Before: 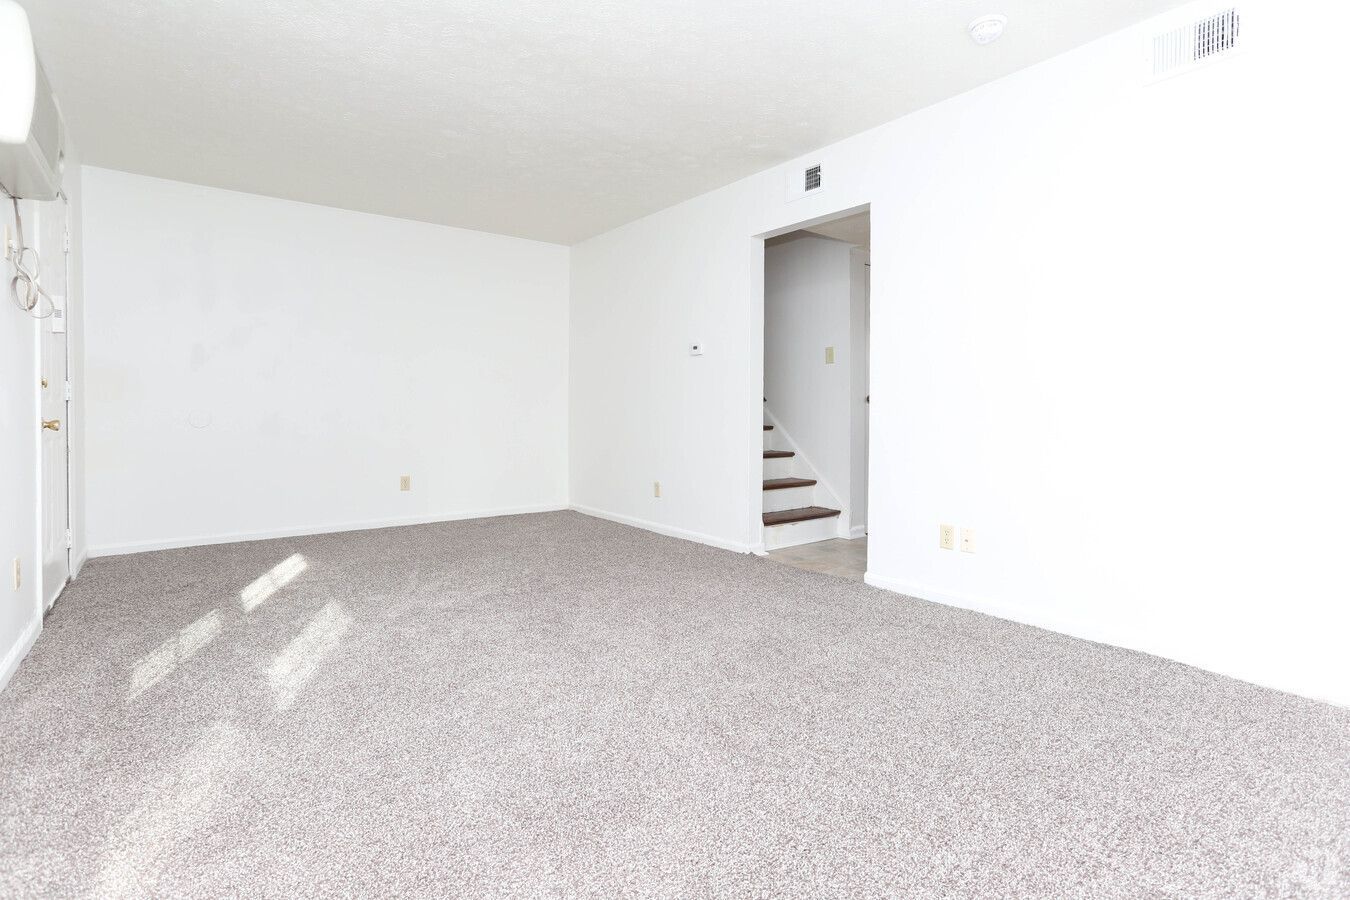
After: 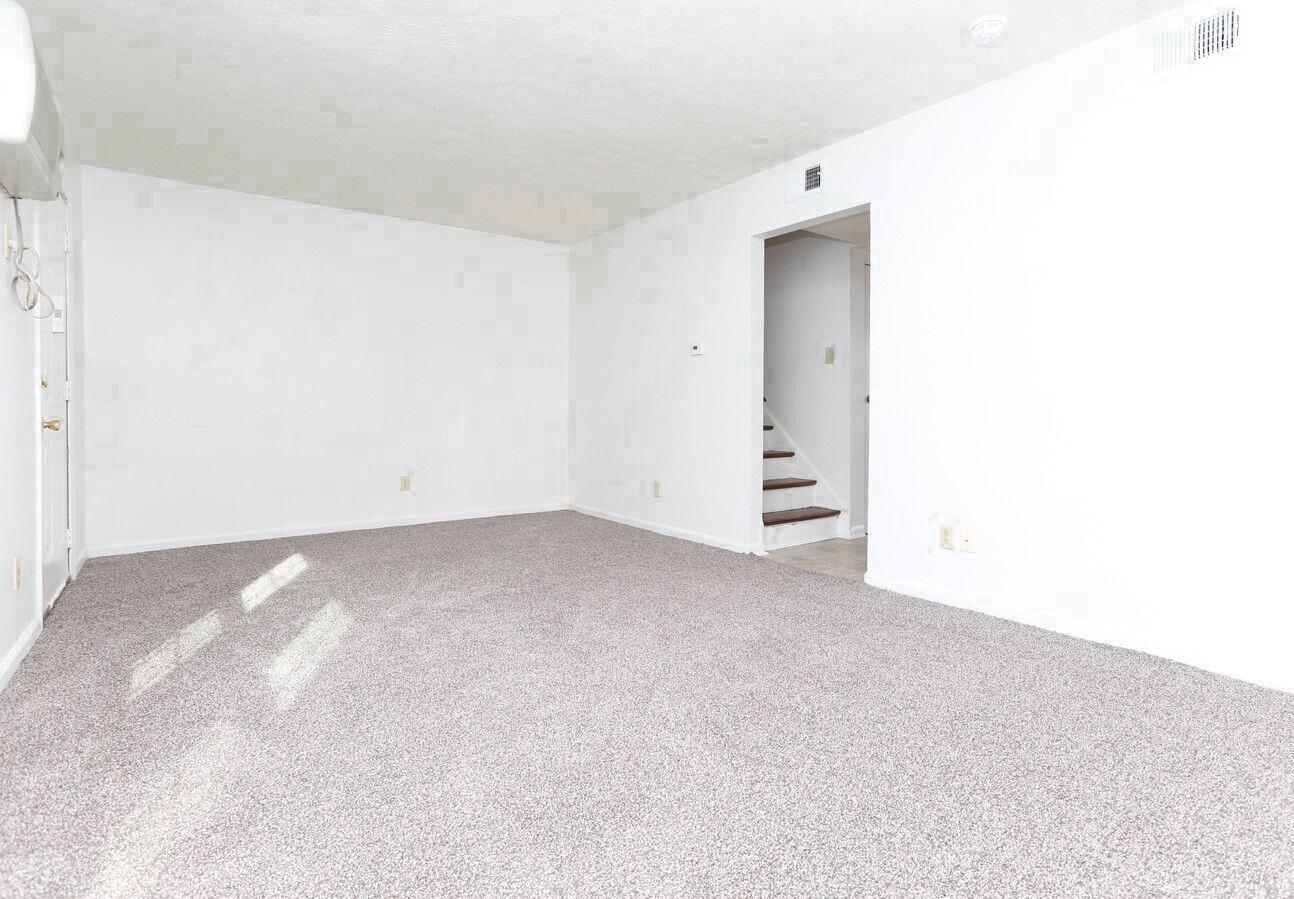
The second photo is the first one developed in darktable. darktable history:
crop: right 4.077%, bottom 0.041%
color zones: curves: ch0 [(0.25, 0.5) (0.347, 0.092) (0.75, 0.5)]; ch1 [(0.25, 0.5) (0.33, 0.51) (0.75, 0.5)]
